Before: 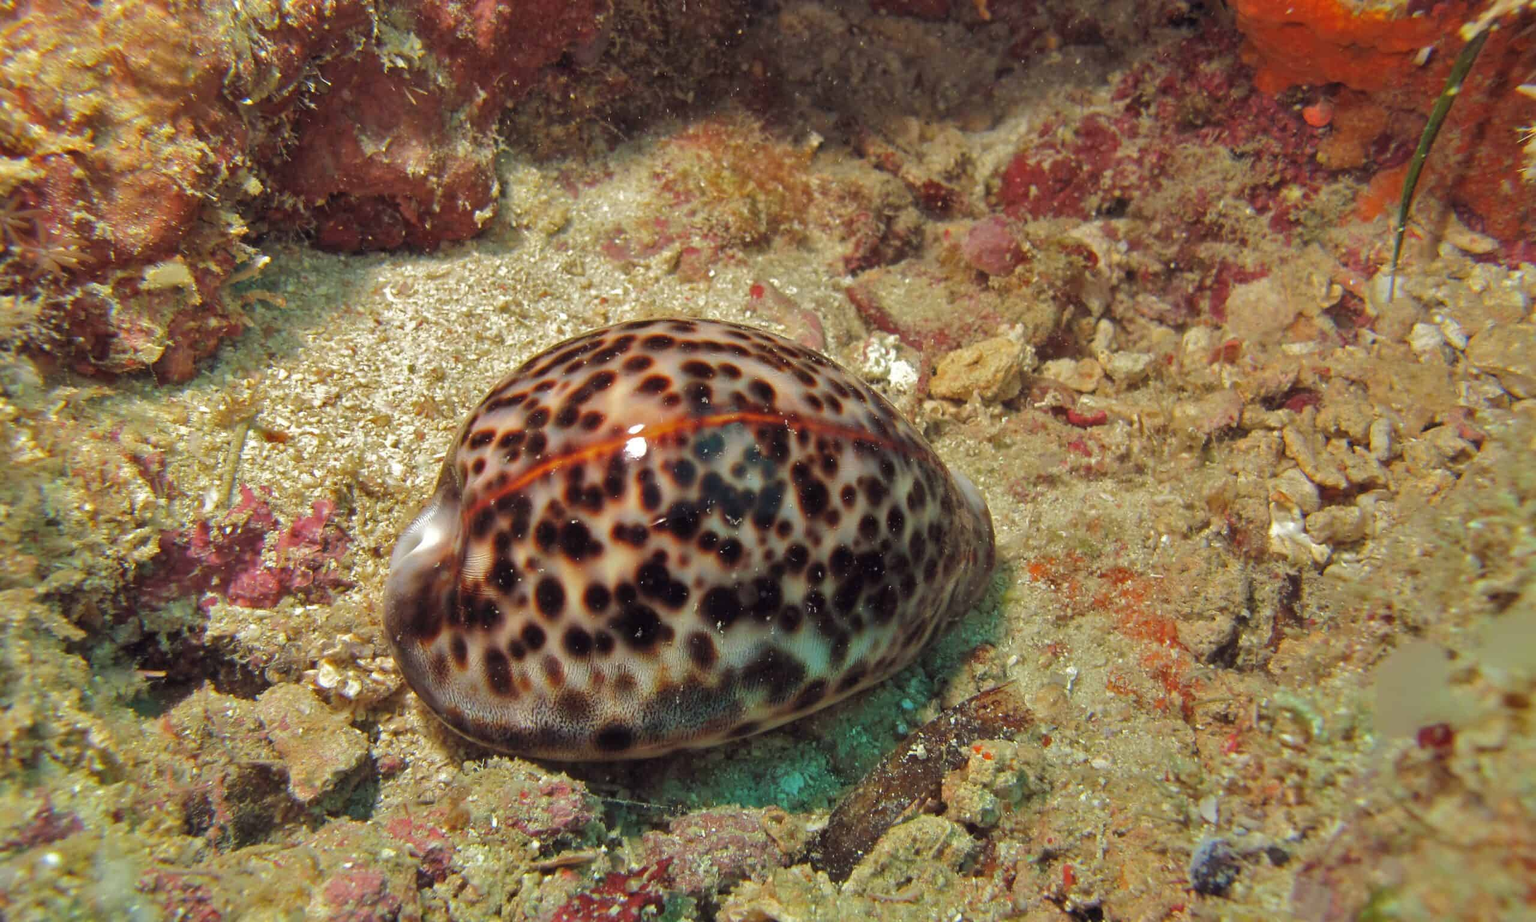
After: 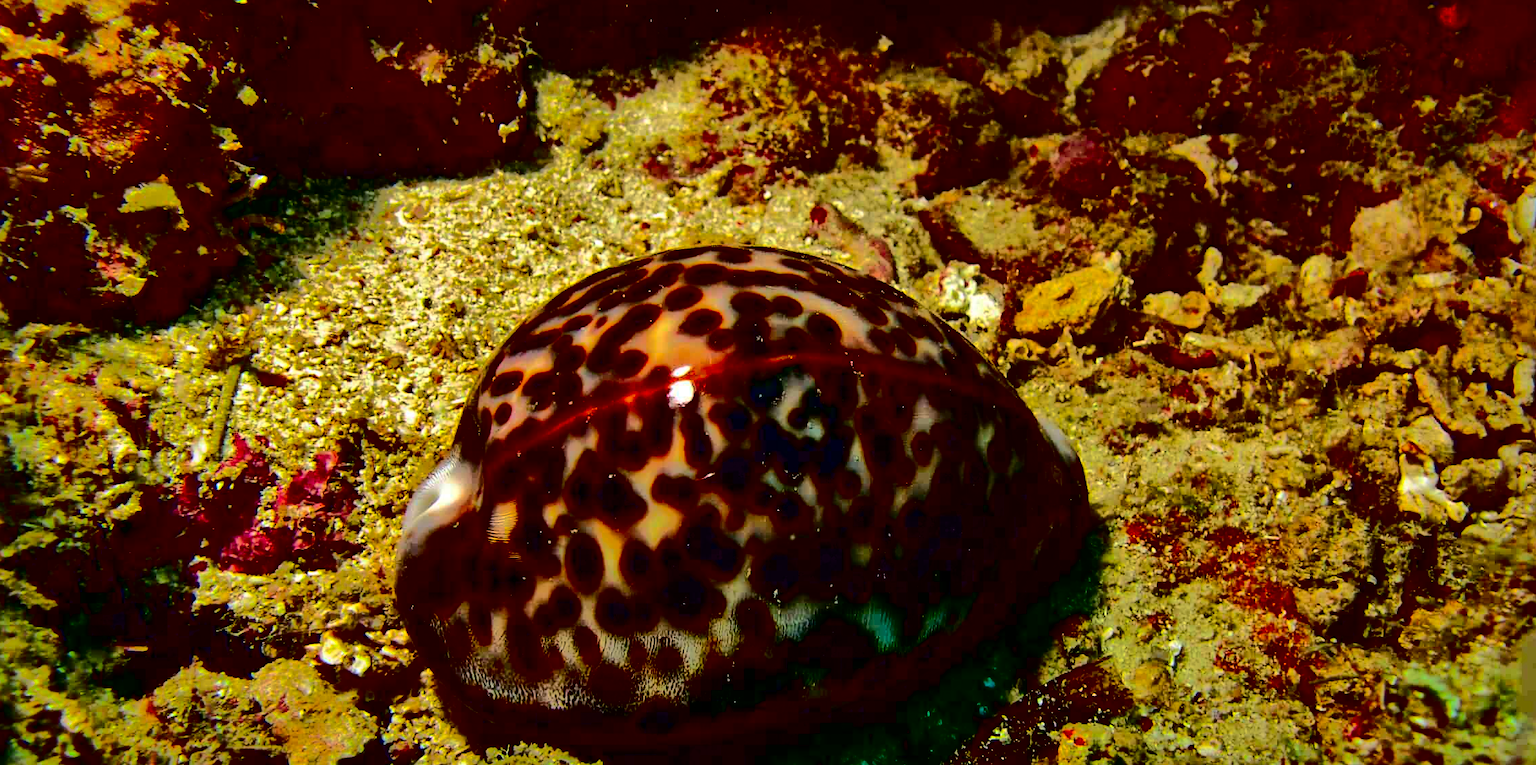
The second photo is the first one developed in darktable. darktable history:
crop and rotate: left 2.296%, top 11.024%, right 9.455%, bottom 15.618%
shadows and highlights: shadows 25.16, highlights -71
contrast brightness saturation: contrast 0.765, brightness -0.99, saturation 0.996
